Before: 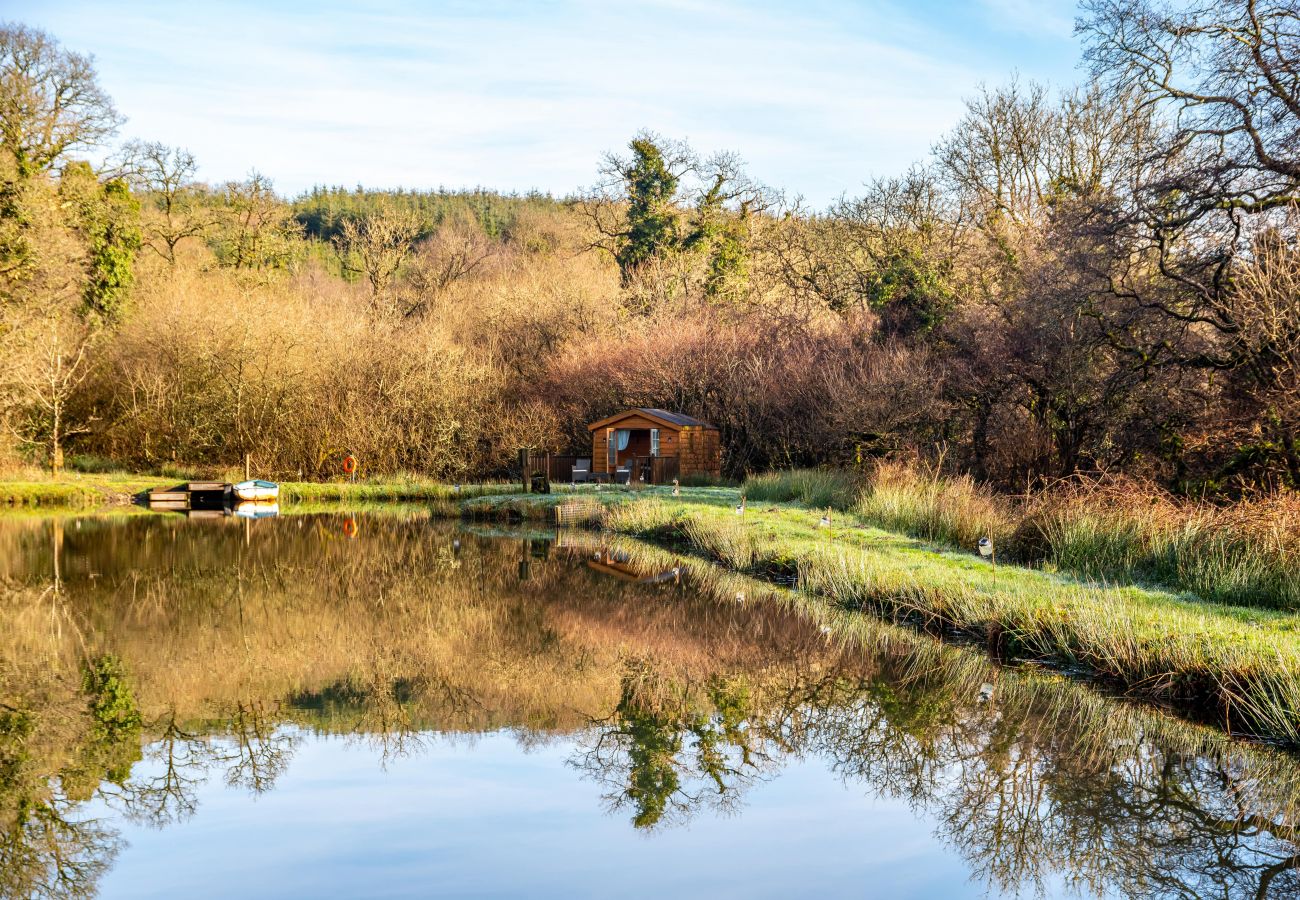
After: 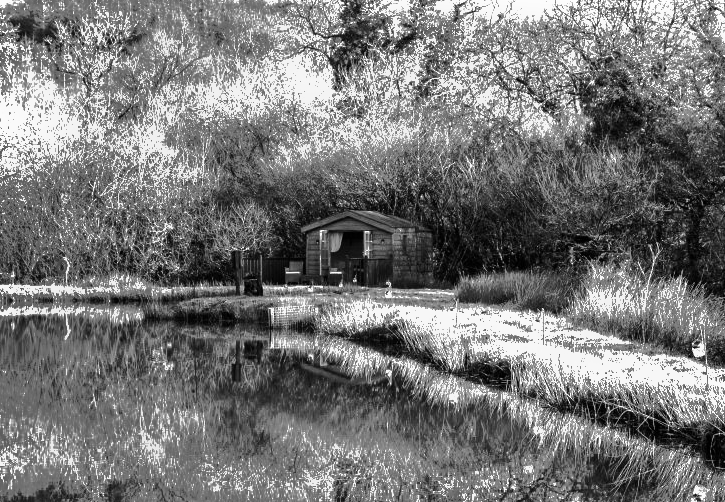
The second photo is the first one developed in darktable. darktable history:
monochrome: a 0, b 0, size 0.5, highlights 0.57
shadows and highlights: shadows 25, highlights -70
crop and rotate: left 22.13%, top 22.054%, right 22.026%, bottom 22.102%
exposure: exposure 0.161 EV, compensate highlight preservation false
tone equalizer: -8 EV -1.08 EV, -7 EV -1.01 EV, -6 EV -0.867 EV, -5 EV -0.578 EV, -3 EV 0.578 EV, -2 EV 0.867 EV, -1 EV 1.01 EV, +0 EV 1.08 EV, edges refinement/feathering 500, mask exposure compensation -1.57 EV, preserve details no
